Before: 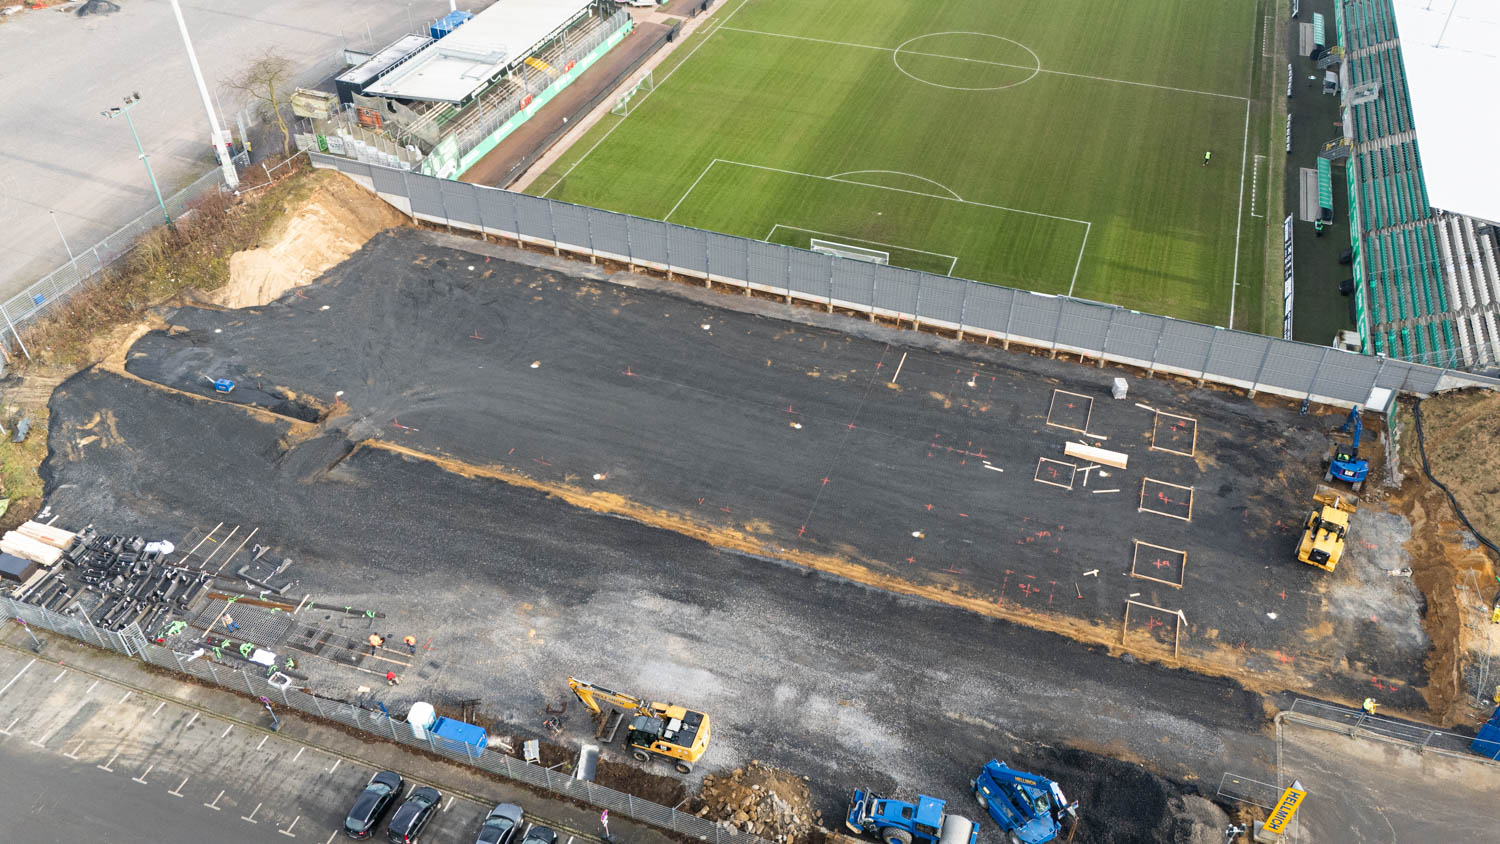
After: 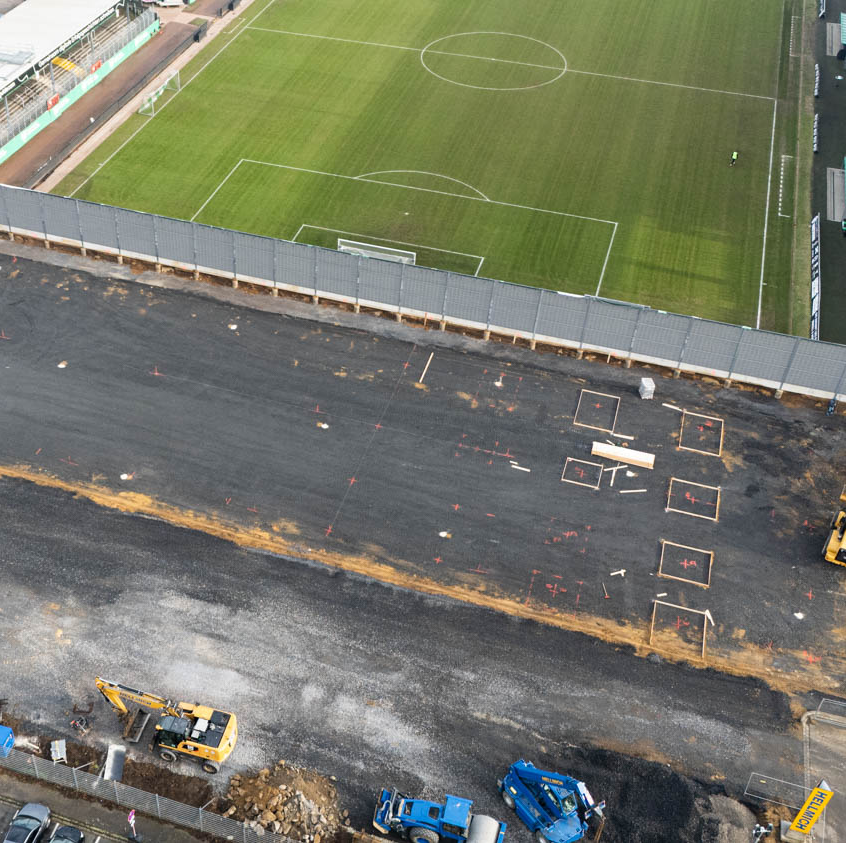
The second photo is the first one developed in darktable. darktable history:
crop: left 31.546%, top 0.023%, right 12.021%
